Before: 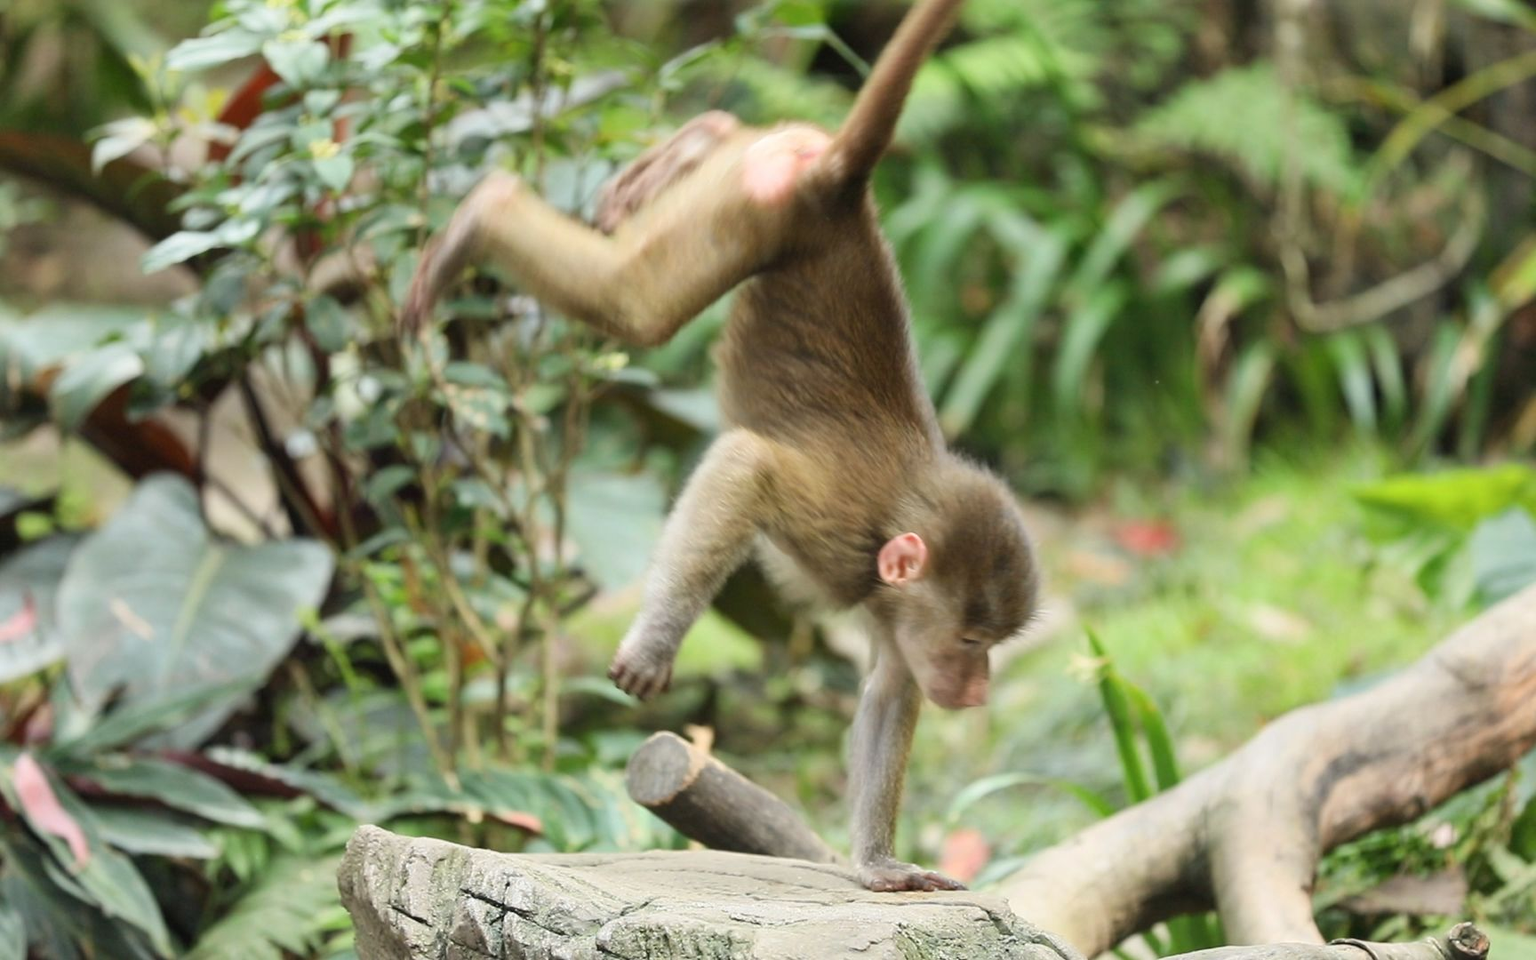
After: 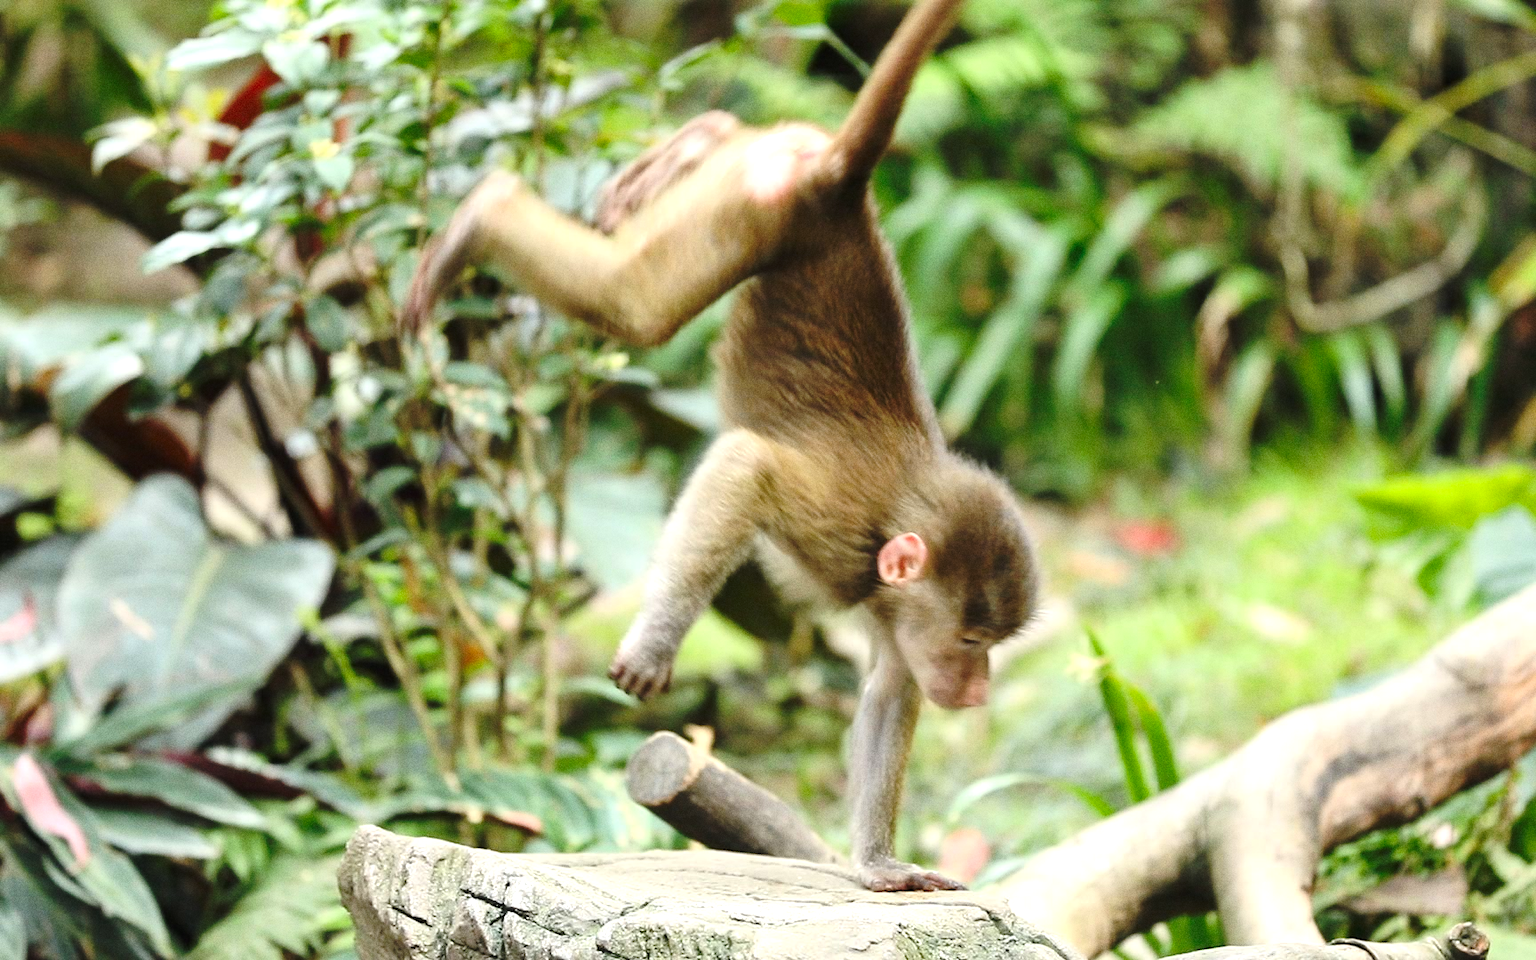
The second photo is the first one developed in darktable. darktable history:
grain: coarseness 0.09 ISO
base curve: curves: ch0 [(0, 0) (0.073, 0.04) (0.157, 0.139) (0.492, 0.492) (0.758, 0.758) (1, 1)], preserve colors none
exposure: black level correction 0.001, exposure 0.5 EV, compensate exposure bias true, compensate highlight preservation false
